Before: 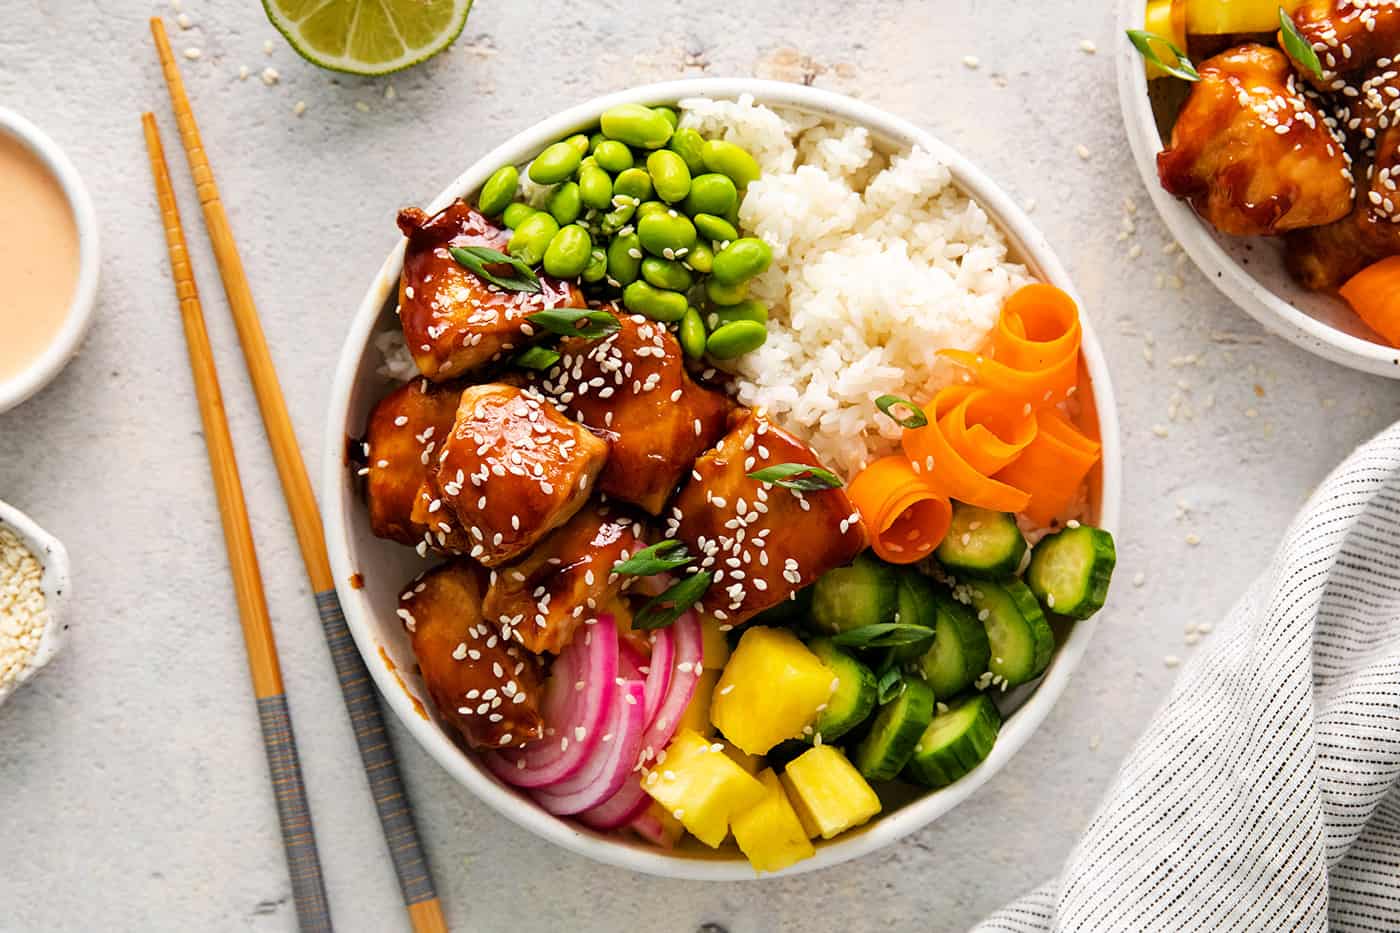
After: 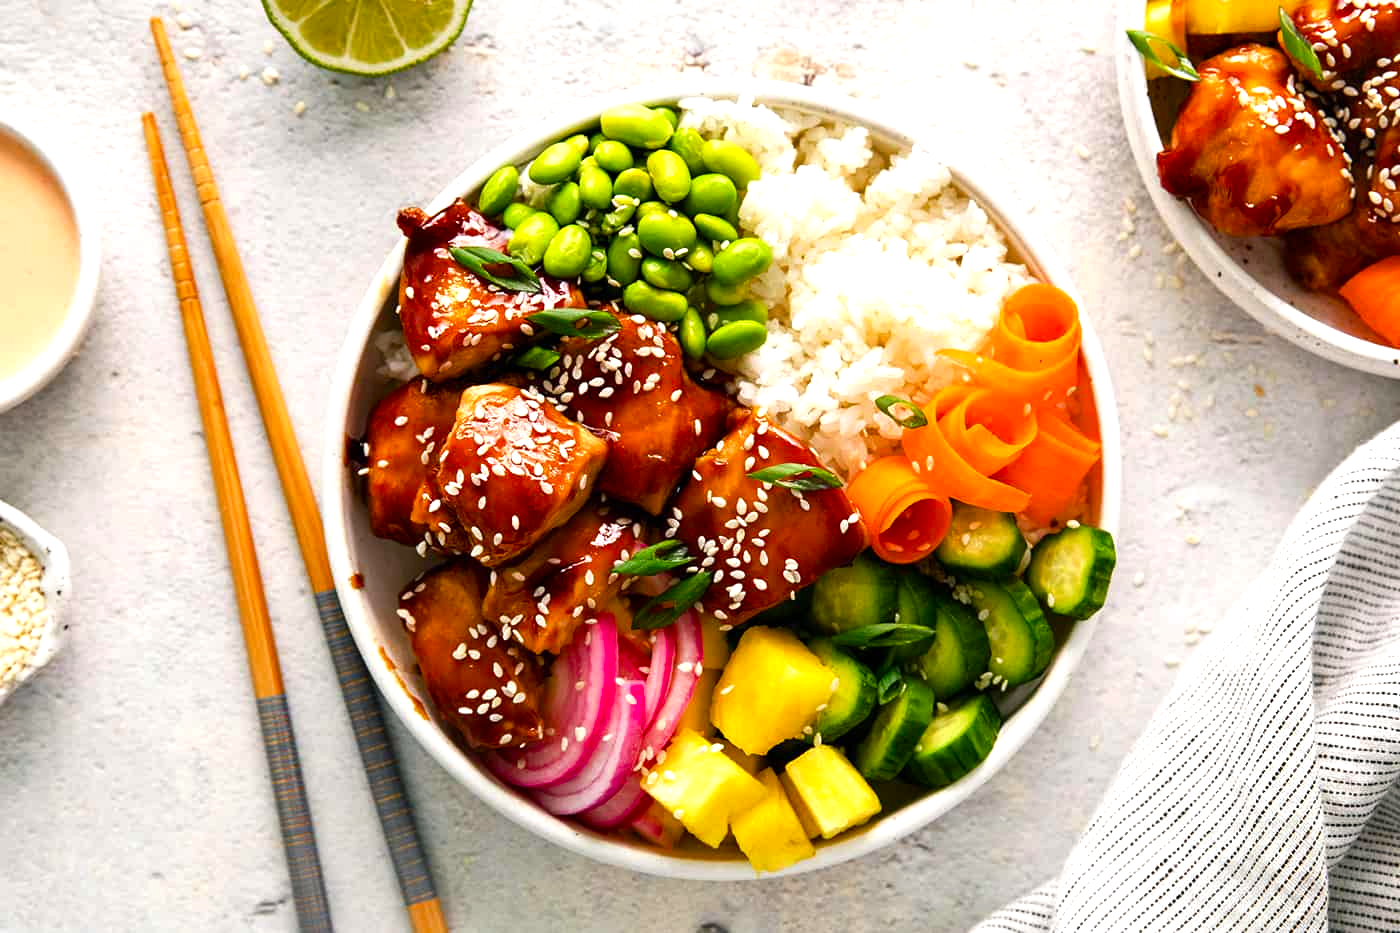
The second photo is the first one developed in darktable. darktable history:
color balance rgb: shadows lift › chroma 2.032%, shadows lift › hue 220.74°, perceptual saturation grading › global saturation 0.623%, perceptual saturation grading › highlights -18.366%, perceptual saturation grading › mid-tones 6.674%, perceptual saturation grading › shadows 27.588%, perceptual brilliance grading › highlights 11.353%
base curve: curves: ch0 [(0, 0) (0.303, 0.277) (1, 1)], preserve colors none
contrast brightness saturation: saturation 0.176
